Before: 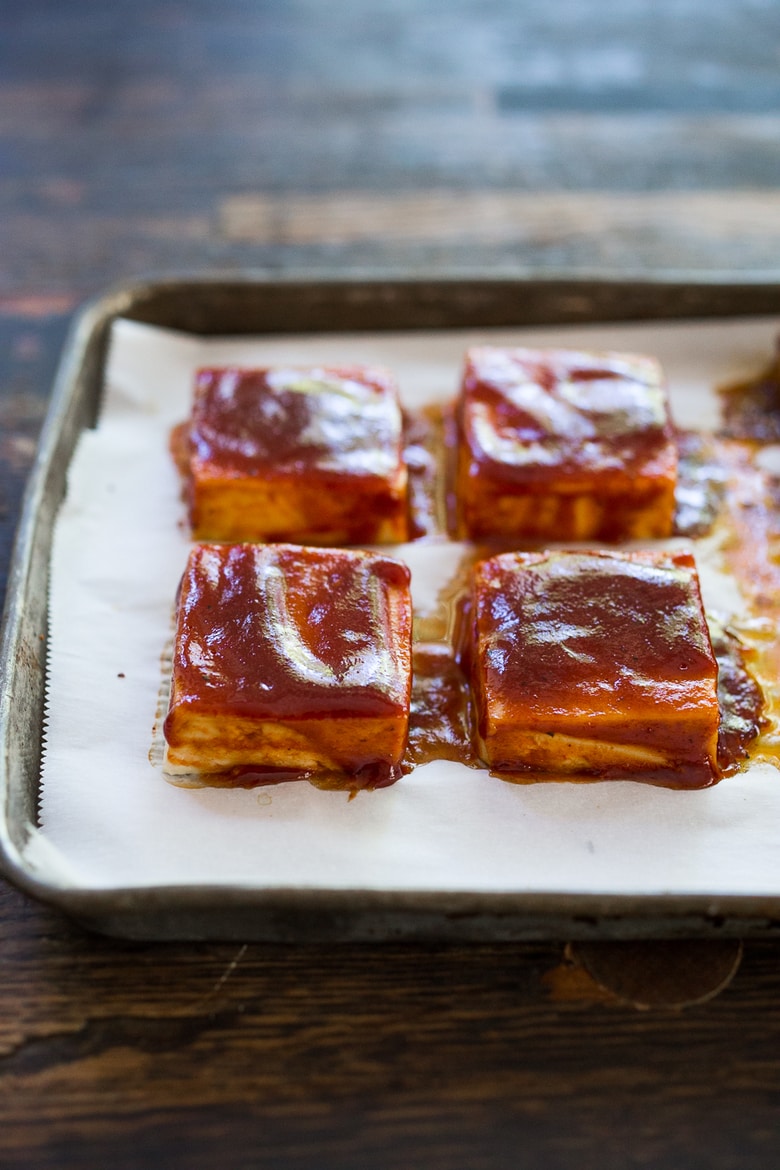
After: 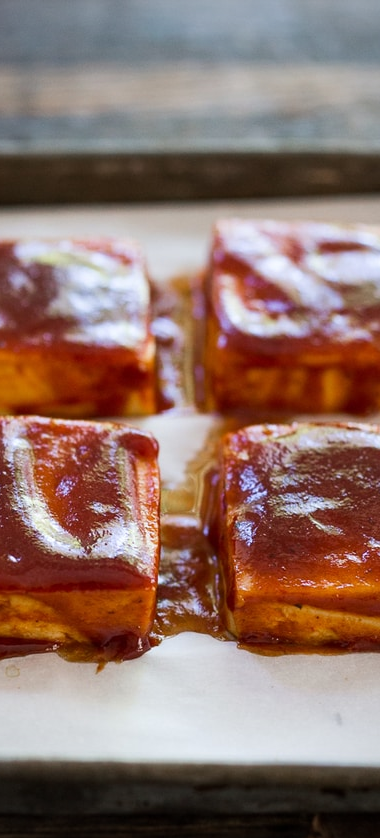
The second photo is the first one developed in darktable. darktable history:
crop: left 32.386%, top 10.997%, right 18.784%, bottom 17.371%
vignetting: on, module defaults
